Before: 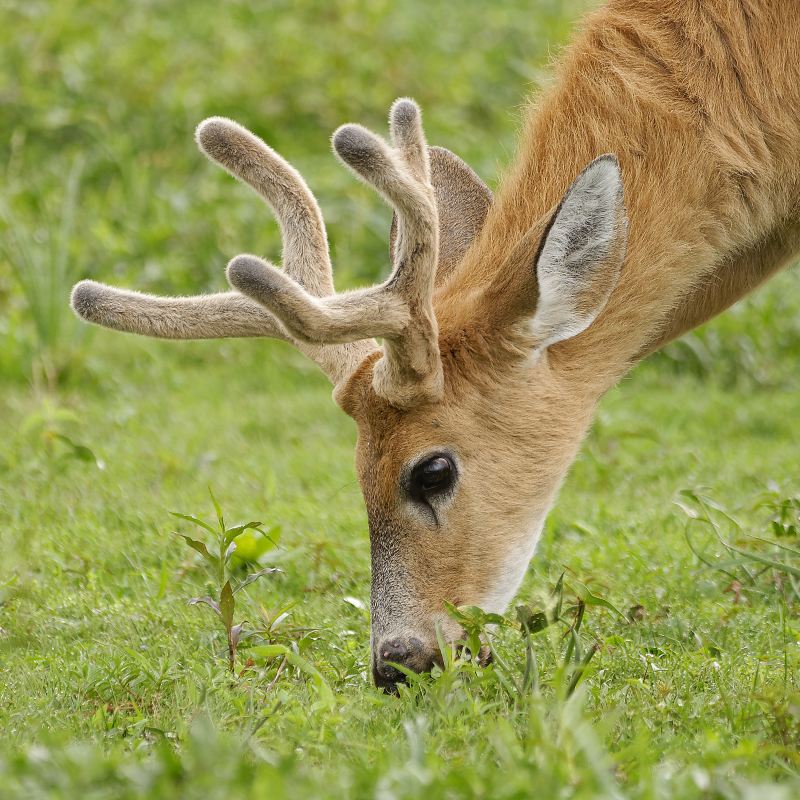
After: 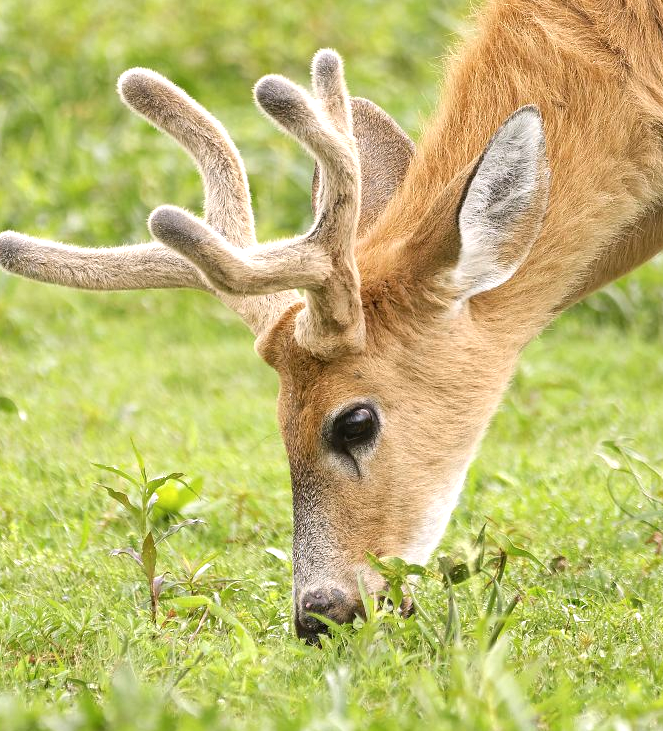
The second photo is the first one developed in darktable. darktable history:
color correction: highlights a* 3.08, highlights b* -1.56, shadows a* -0.115, shadows b* 1.78, saturation 0.979
crop: left 9.784%, top 6.226%, right 7.263%, bottom 2.348%
exposure: black level correction 0, exposure 0.693 EV, compensate highlight preservation false
